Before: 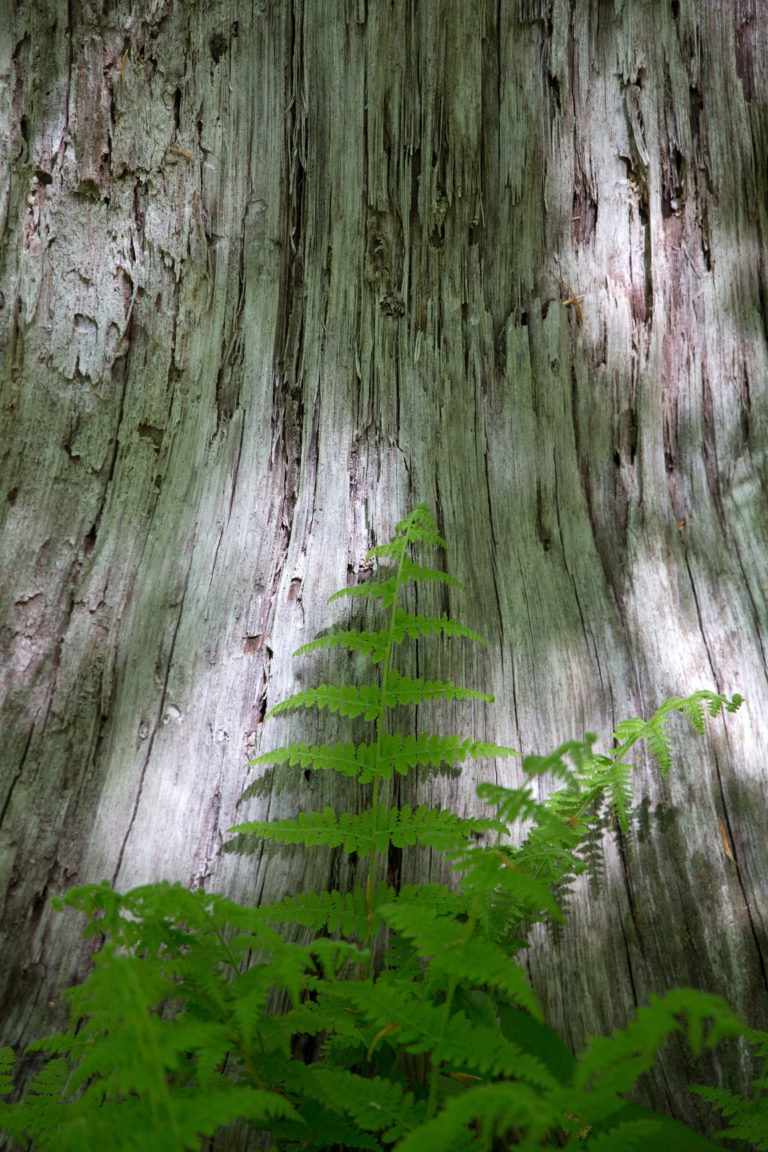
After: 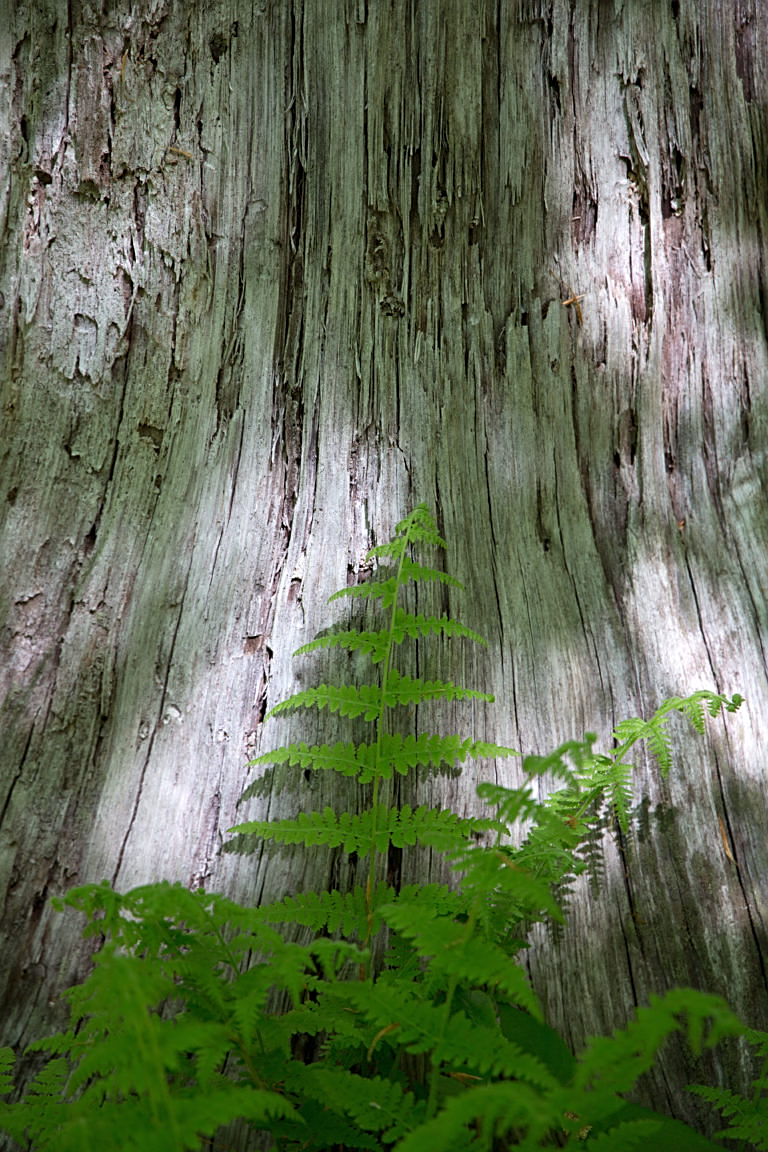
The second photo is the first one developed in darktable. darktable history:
tone equalizer: on, module defaults
sharpen: amount 0.55
